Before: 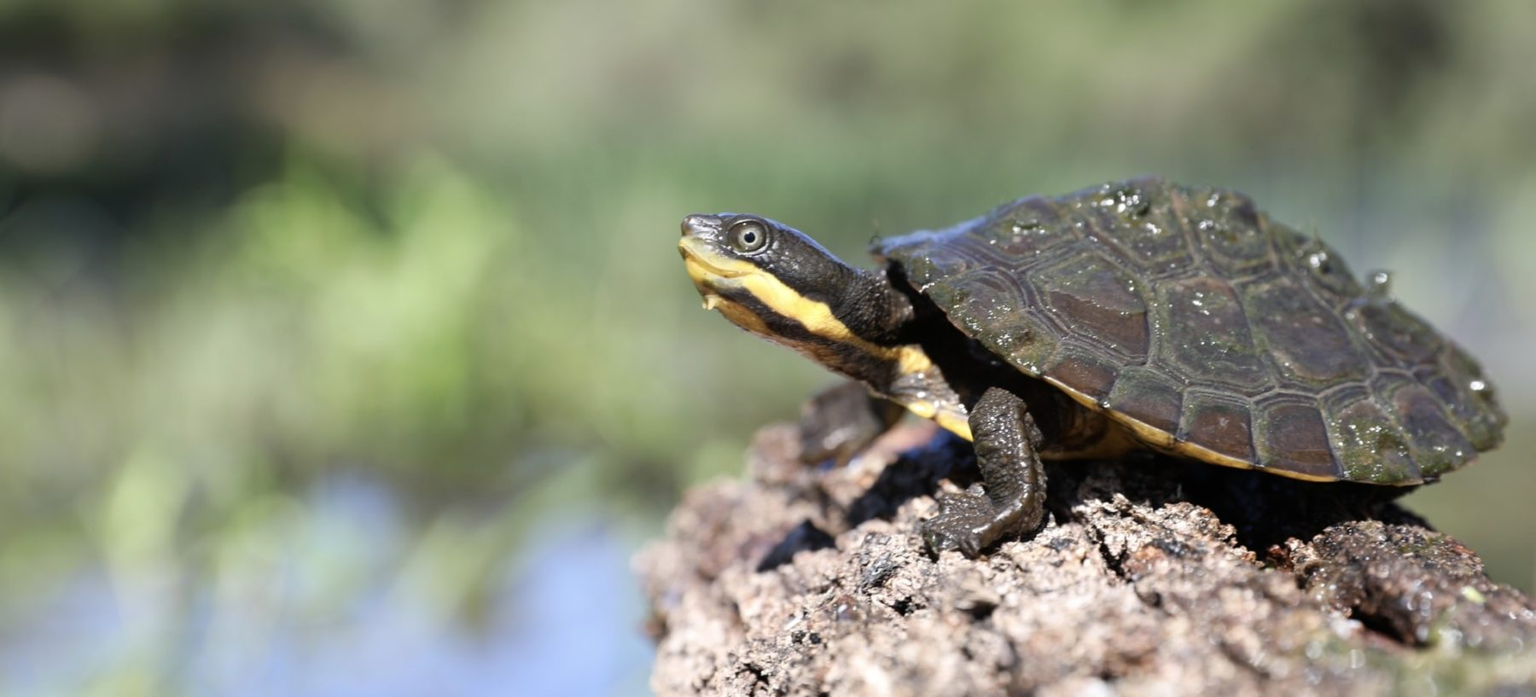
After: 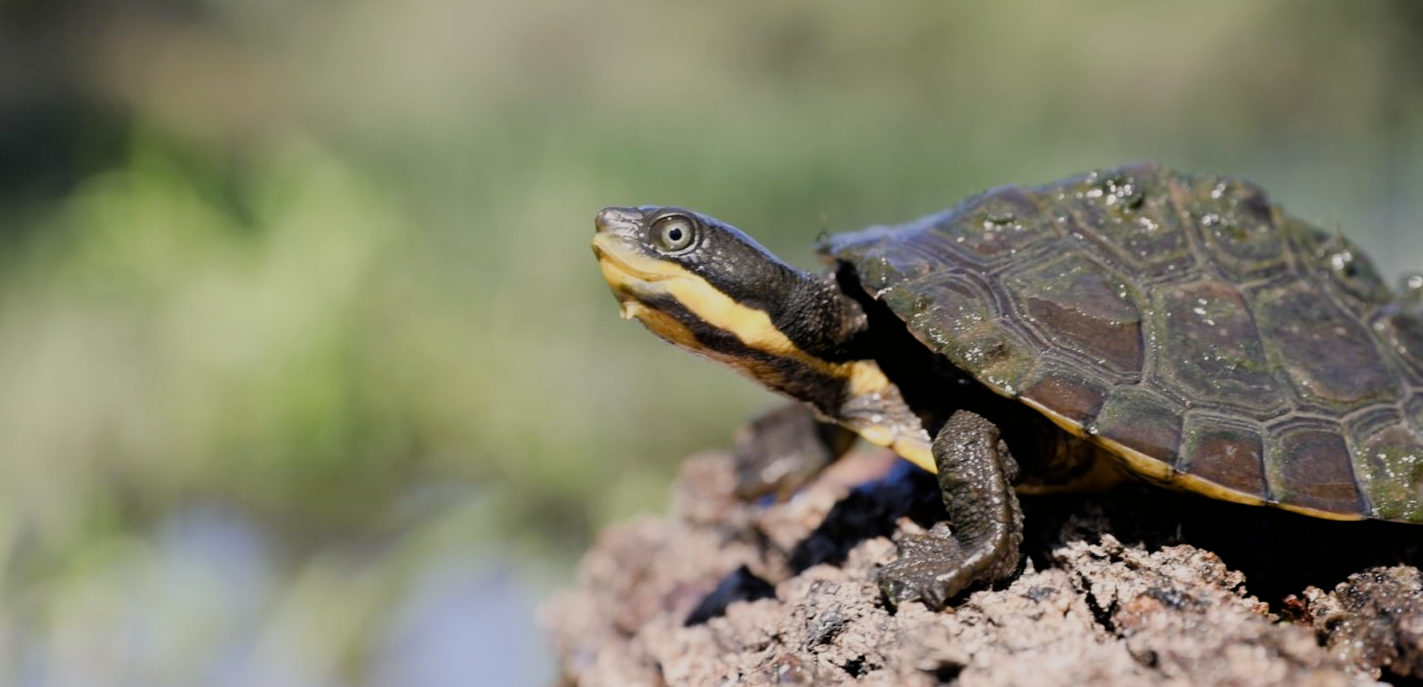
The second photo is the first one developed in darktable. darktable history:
crop: left 11.318%, top 5.408%, right 9.597%, bottom 10.439%
filmic rgb: black relative exposure -7.65 EV, white relative exposure 4.56 EV, threshold 5.97 EV, hardness 3.61, enable highlight reconstruction true
color balance rgb: highlights gain › chroma 1.723%, highlights gain › hue 57.08°, perceptual saturation grading › global saturation 15.475%, perceptual saturation grading › highlights -19.22%, perceptual saturation grading › shadows 20.113%
